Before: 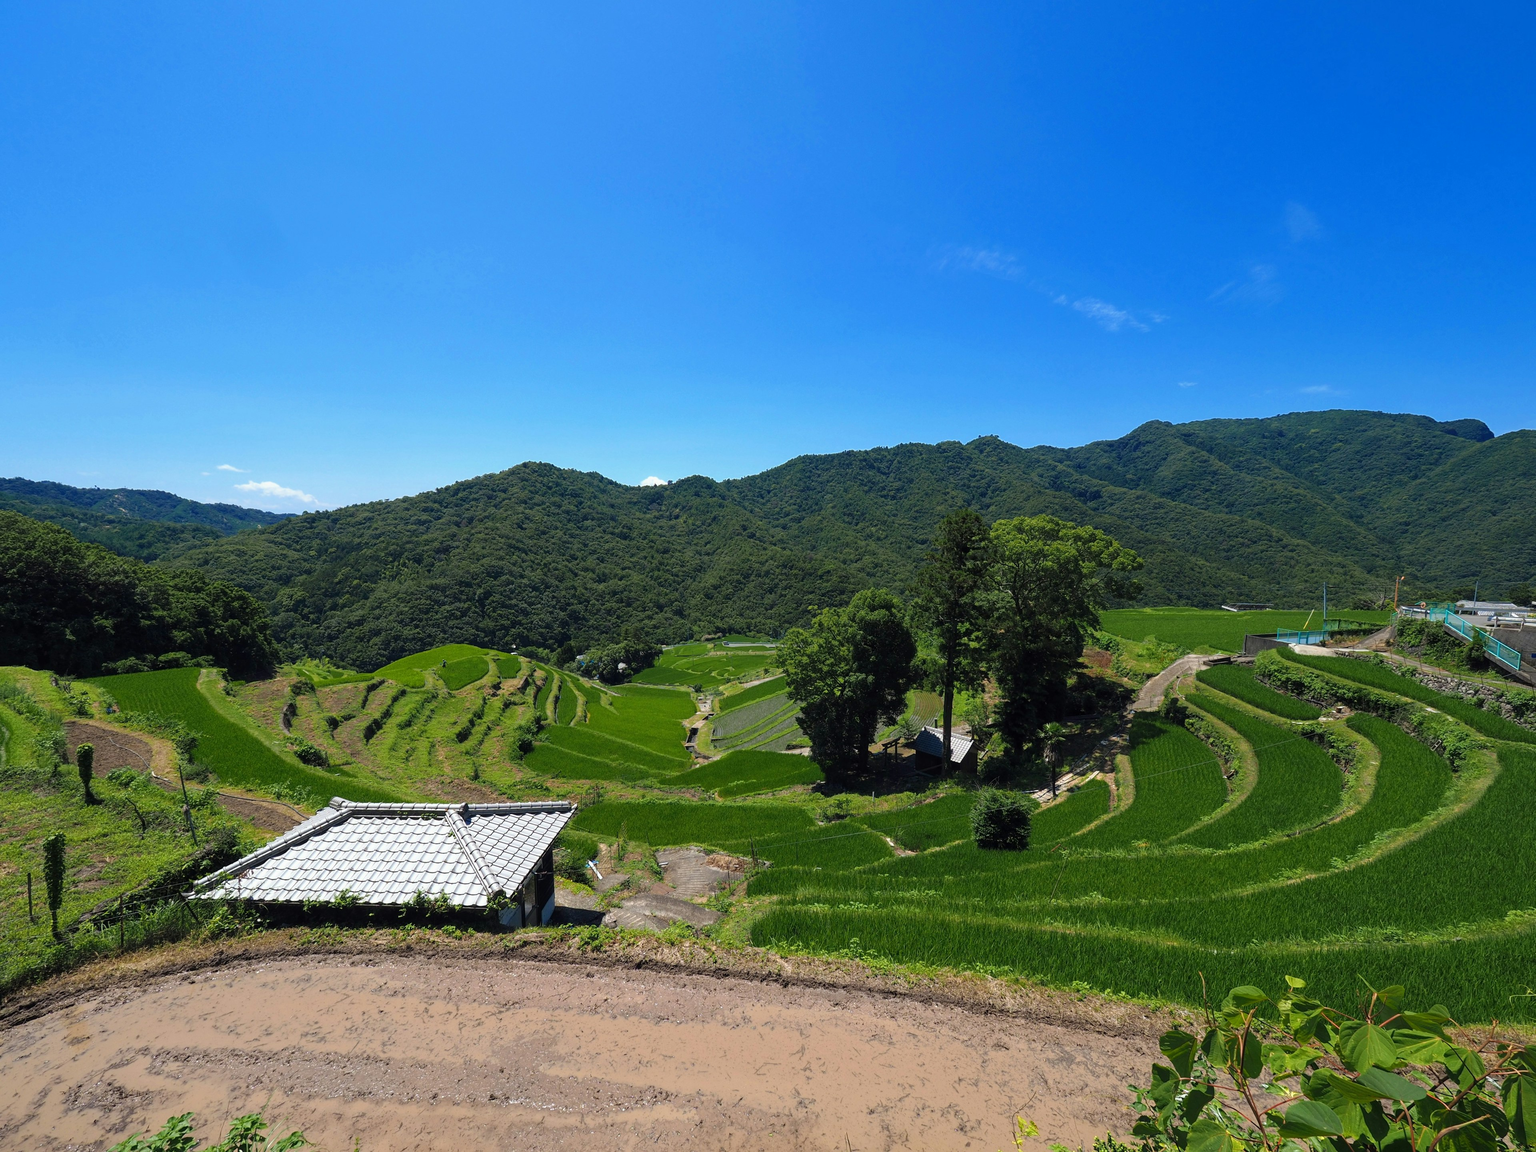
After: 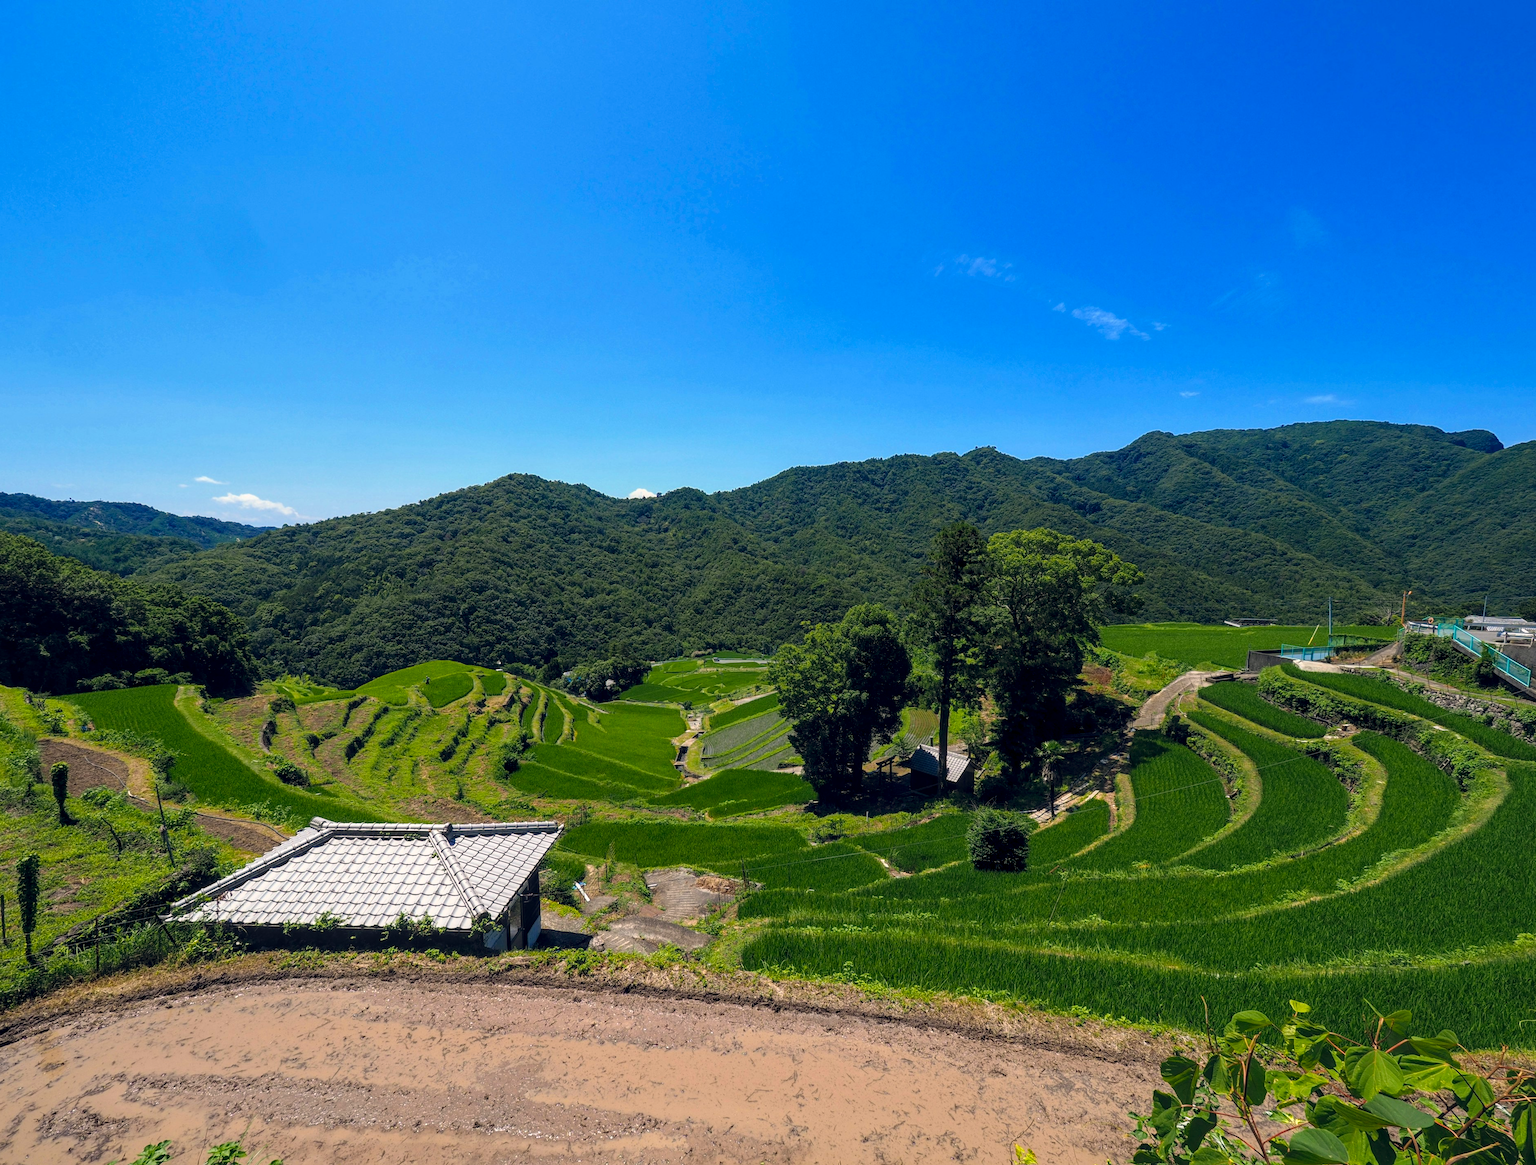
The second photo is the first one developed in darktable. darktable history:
color balance rgb: shadows lift › hue 87.51°, highlights gain › chroma 1.62%, highlights gain › hue 55.1°, global offset › chroma 0.06%, global offset › hue 253.66°, linear chroma grading › global chroma 0.5%, perceptual saturation grading › global saturation 16.38%
crop and rotate: left 1.774%, right 0.633%, bottom 1.28%
tone equalizer: on, module defaults
local contrast: on, module defaults
